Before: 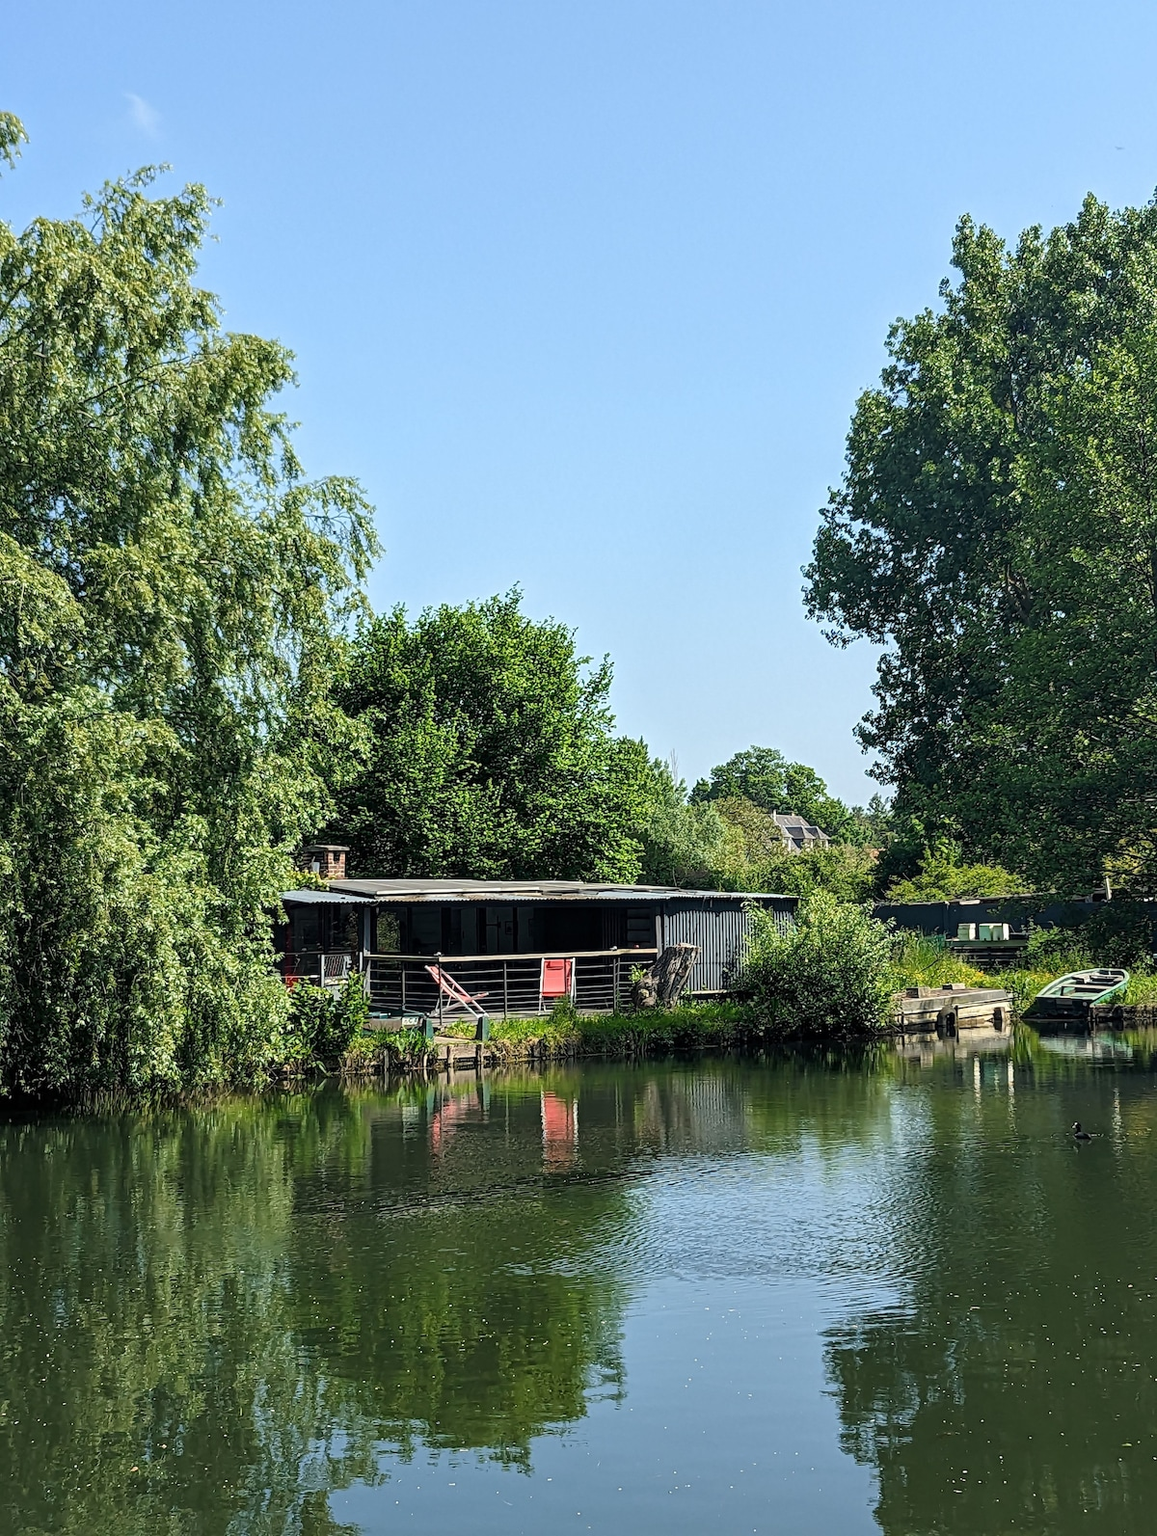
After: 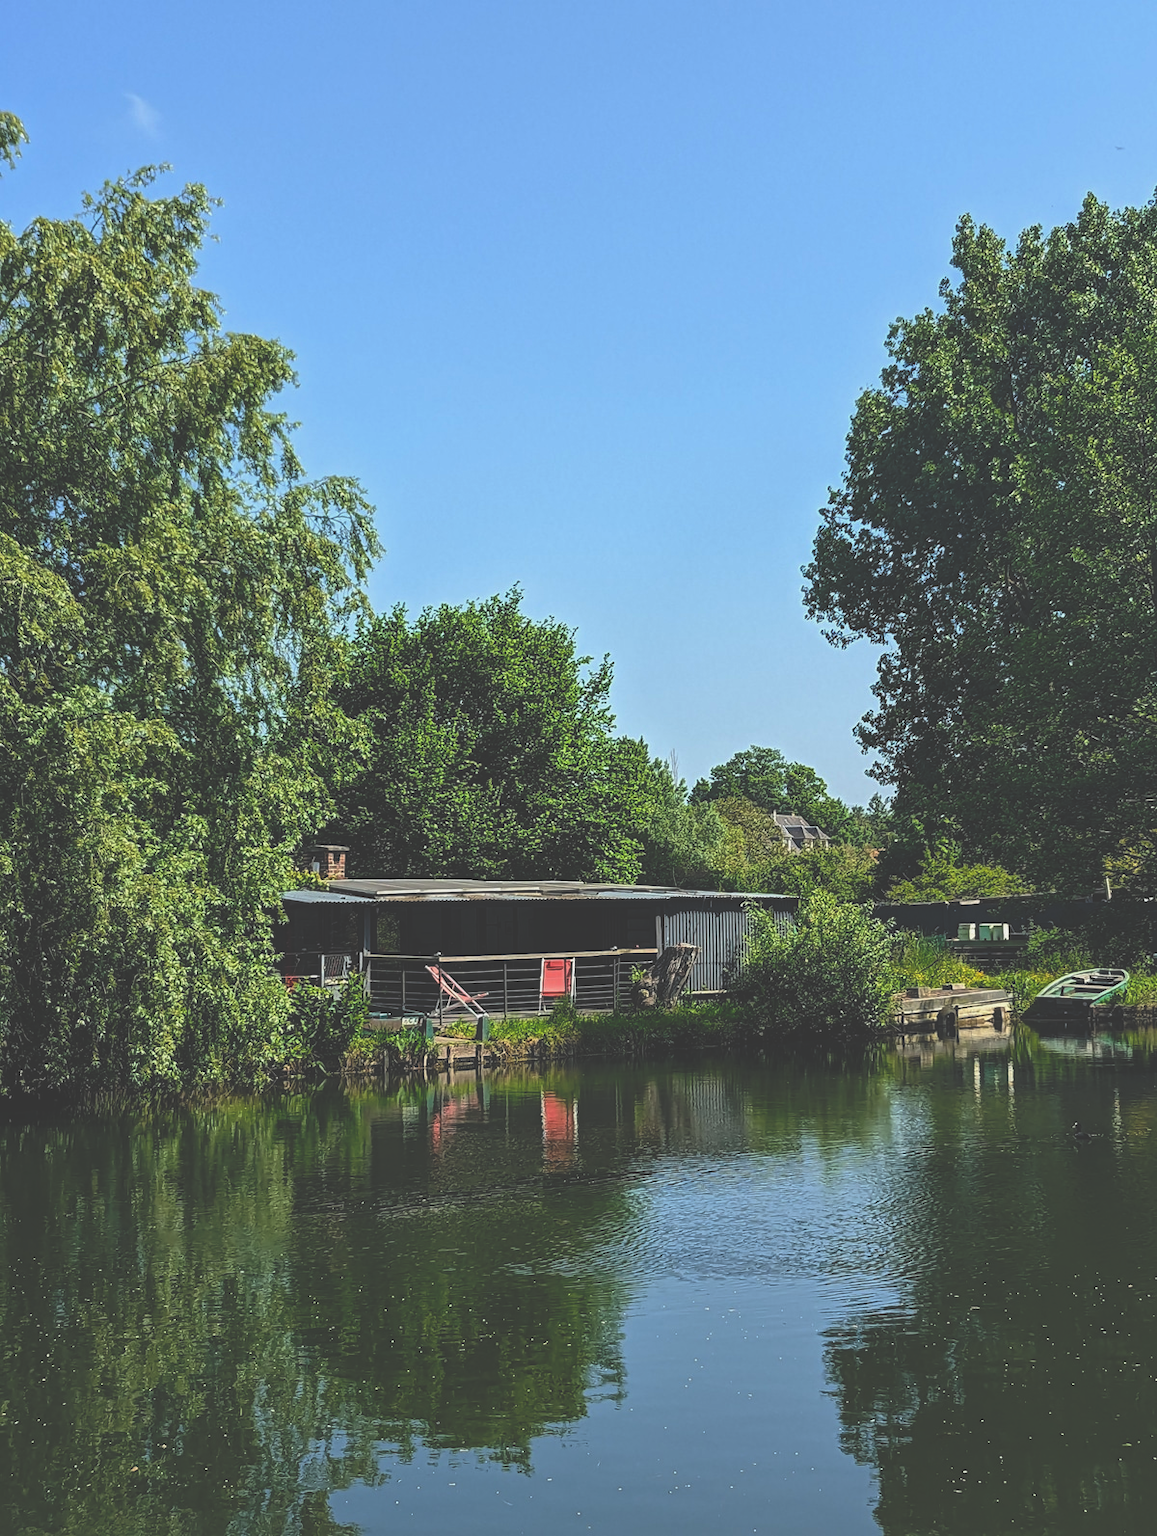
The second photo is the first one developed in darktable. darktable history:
rgb curve: curves: ch0 [(0, 0.186) (0.314, 0.284) (0.775, 0.708) (1, 1)], compensate middle gray true, preserve colors none
contrast brightness saturation: contrast -0.11
